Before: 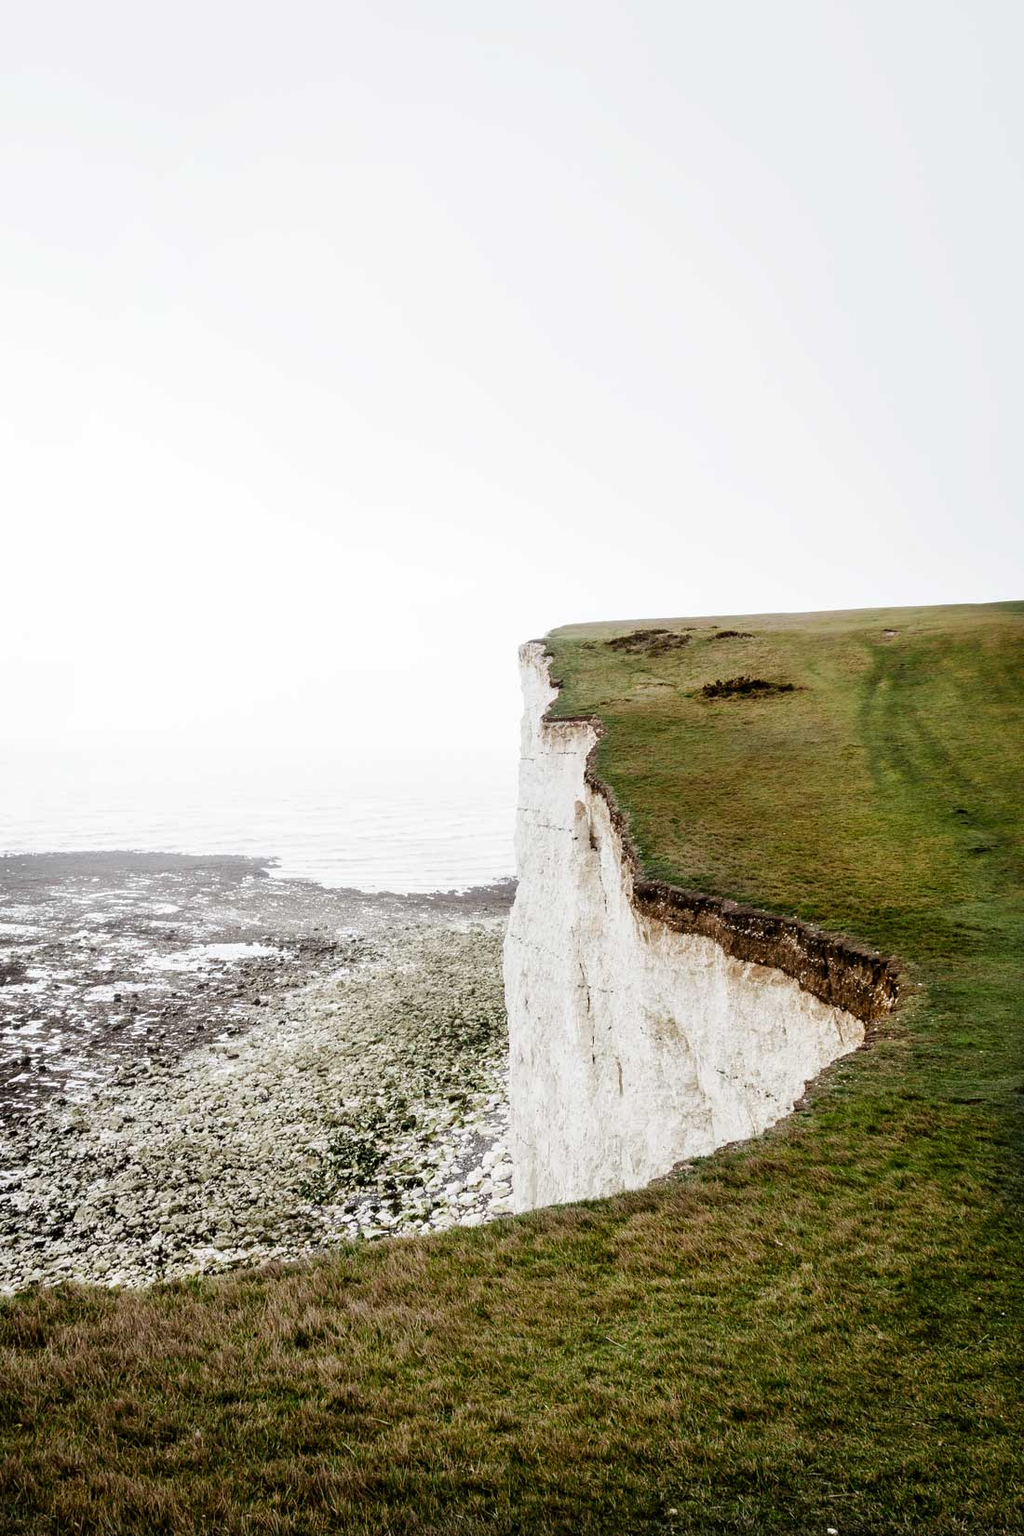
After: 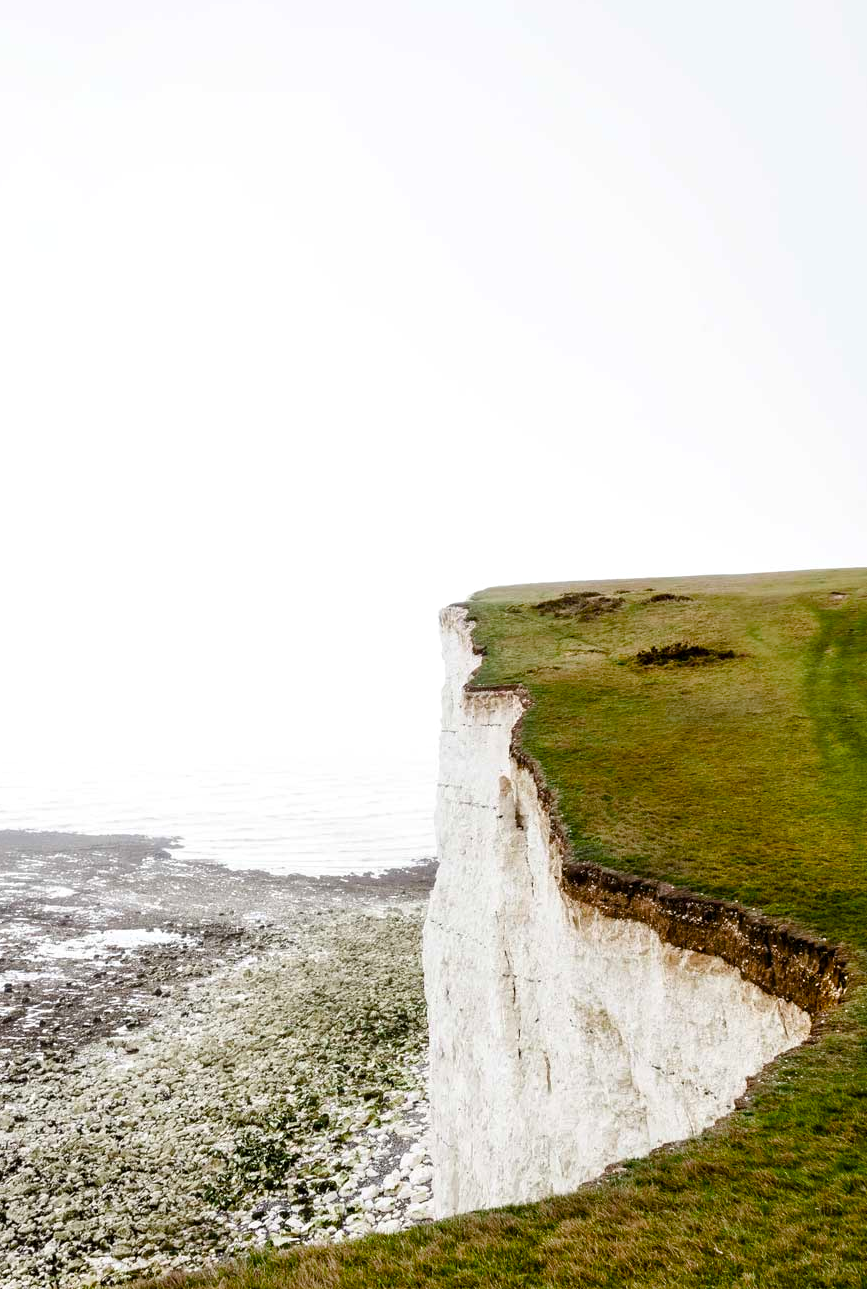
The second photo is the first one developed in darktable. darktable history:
color balance rgb: linear chroma grading › global chroma 8.12%, perceptual saturation grading › global saturation 9.07%, perceptual saturation grading › highlights -13.84%, perceptual saturation grading › mid-tones 14.88%, perceptual saturation grading › shadows 22.8%, perceptual brilliance grading › highlights 2.61%, global vibrance 12.07%
crop and rotate: left 10.77%, top 5.1%, right 10.41%, bottom 16.76%
